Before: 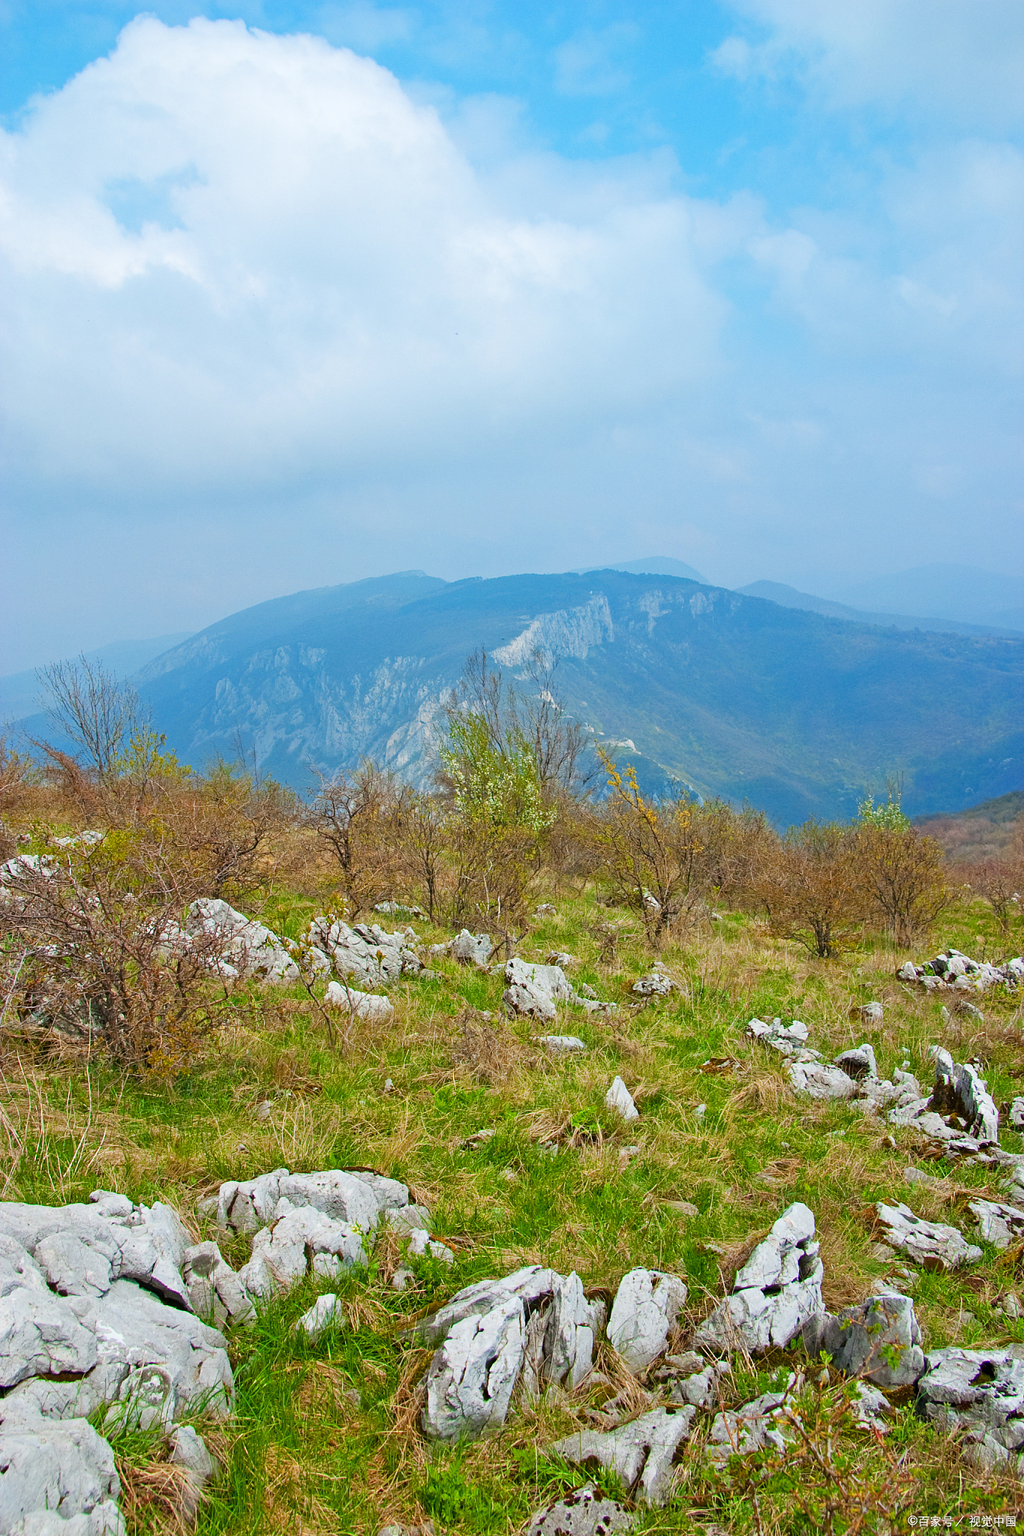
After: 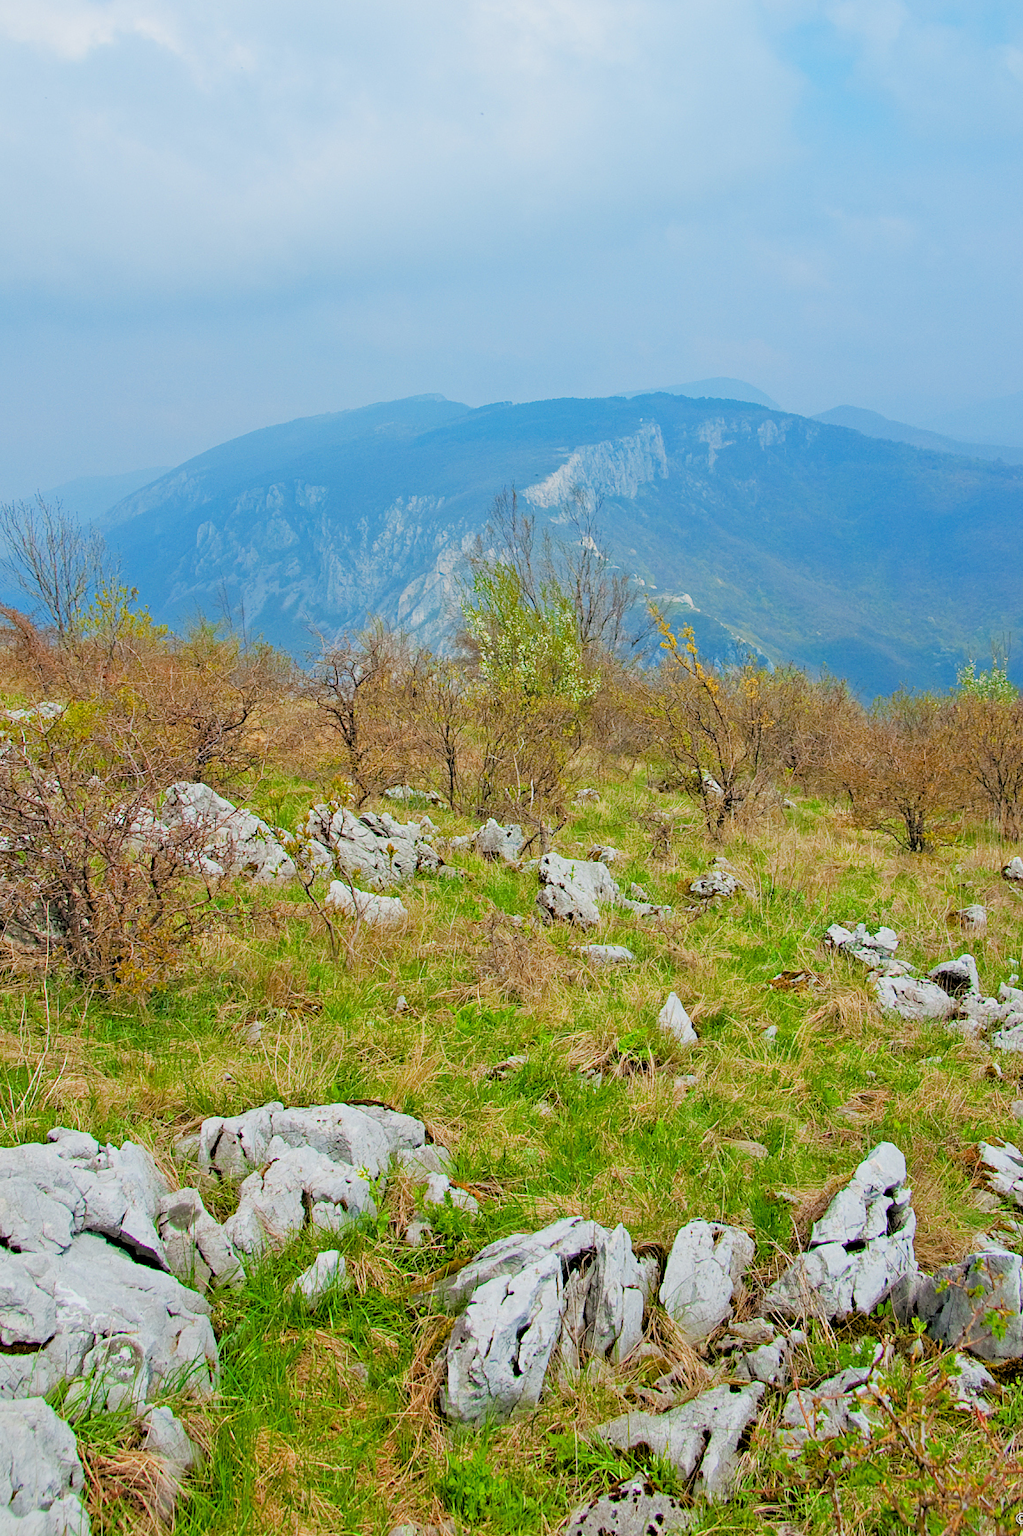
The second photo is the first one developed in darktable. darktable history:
crop and rotate: left 4.842%, top 15.51%, right 10.668%
rgb levels: preserve colors sum RGB, levels [[0.038, 0.433, 0.934], [0, 0.5, 1], [0, 0.5, 1]]
